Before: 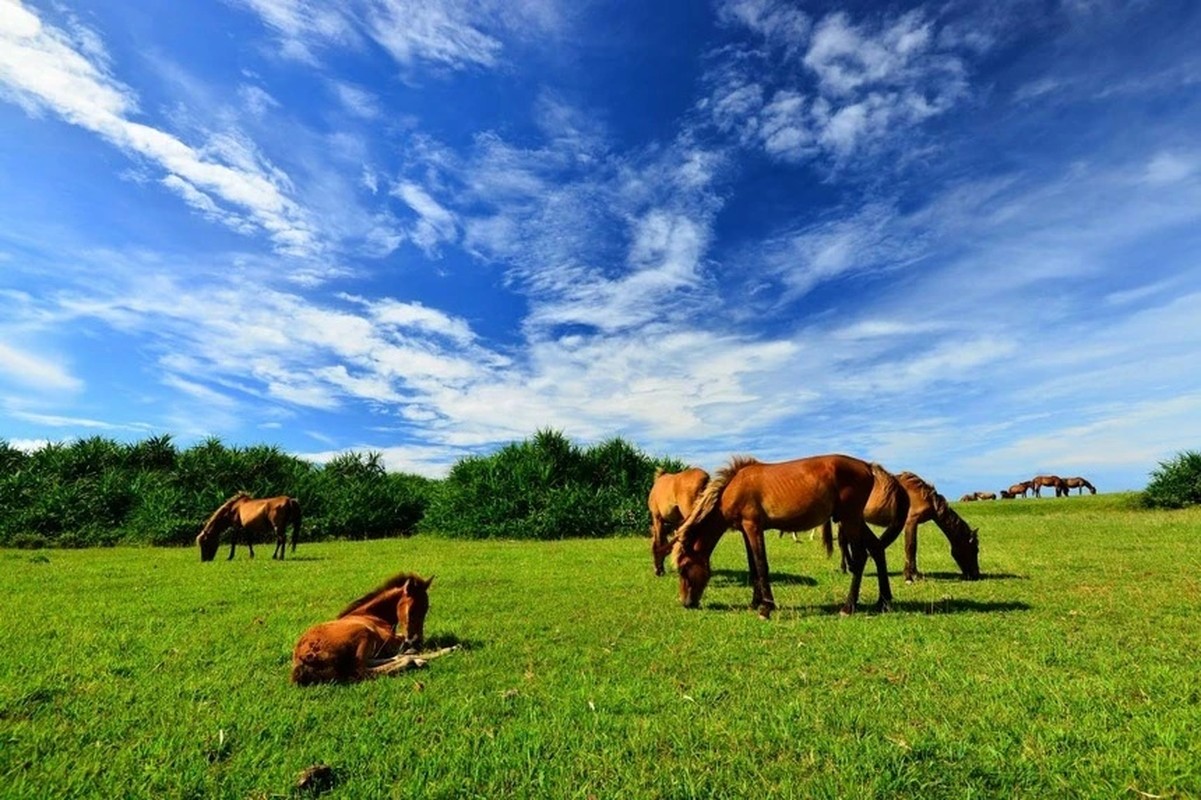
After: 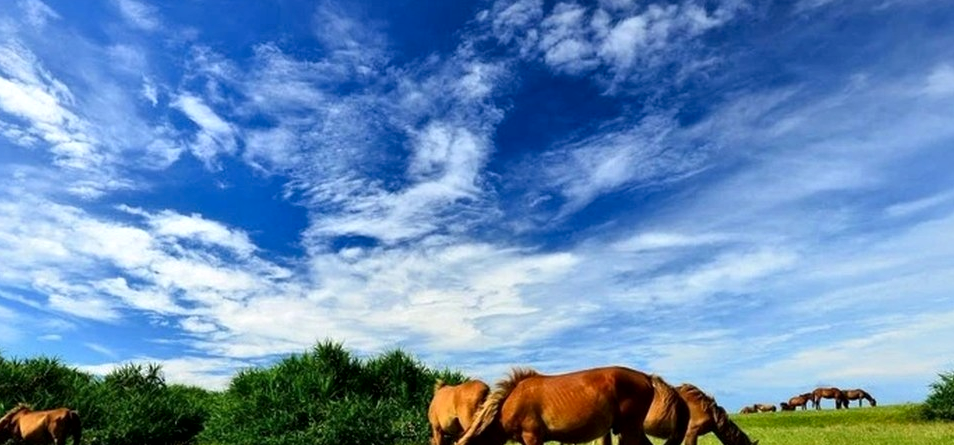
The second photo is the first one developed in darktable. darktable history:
local contrast: mode bilateral grid, contrast 25, coarseness 60, detail 151%, midtone range 0.2
crop: left 18.38%, top 11.092%, right 2.134%, bottom 33.217%
